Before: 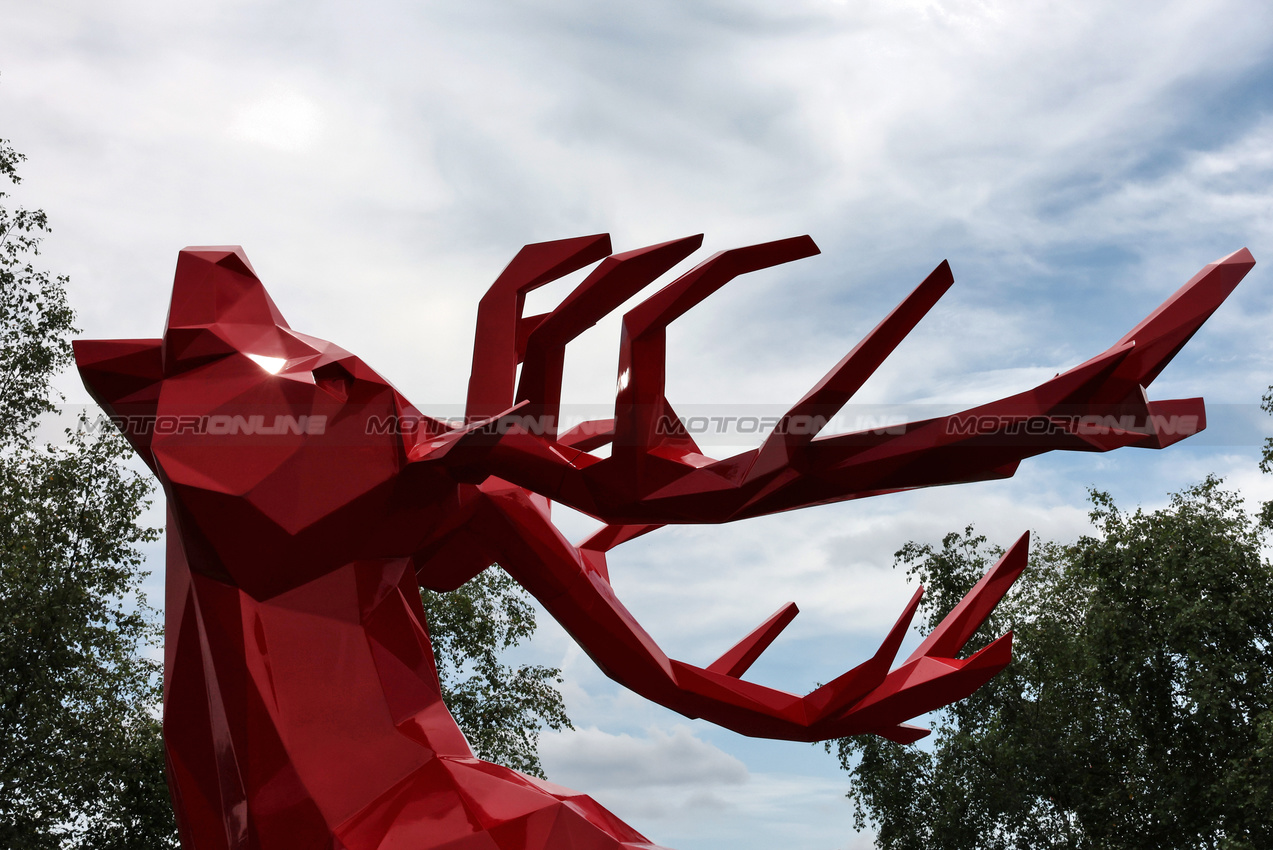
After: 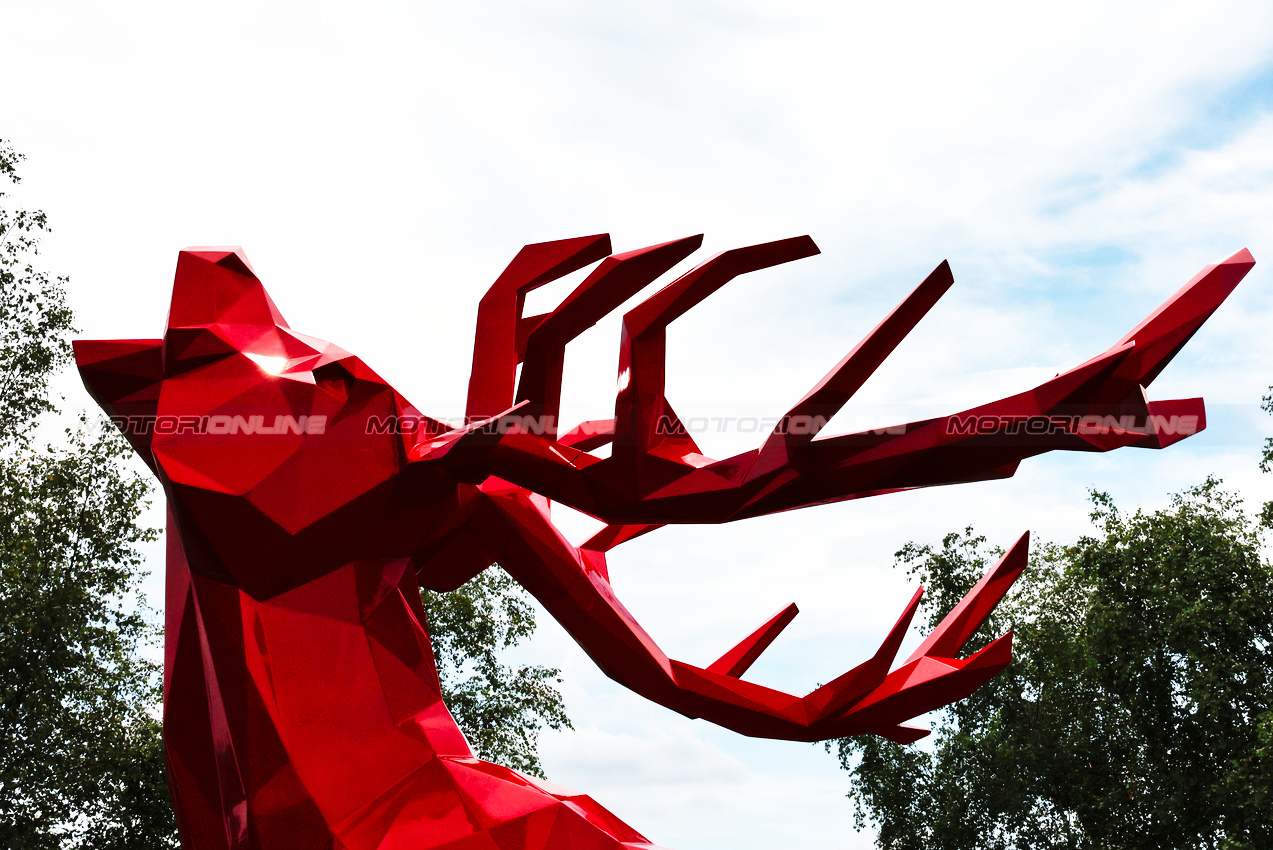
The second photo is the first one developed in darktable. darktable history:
base curve: curves: ch0 [(0, 0) (0.026, 0.03) (0.109, 0.232) (0.351, 0.748) (0.669, 0.968) (1, 1)], preserve colors none
color balance rgb: perceptual saturation grading › global saturation 19.3%
